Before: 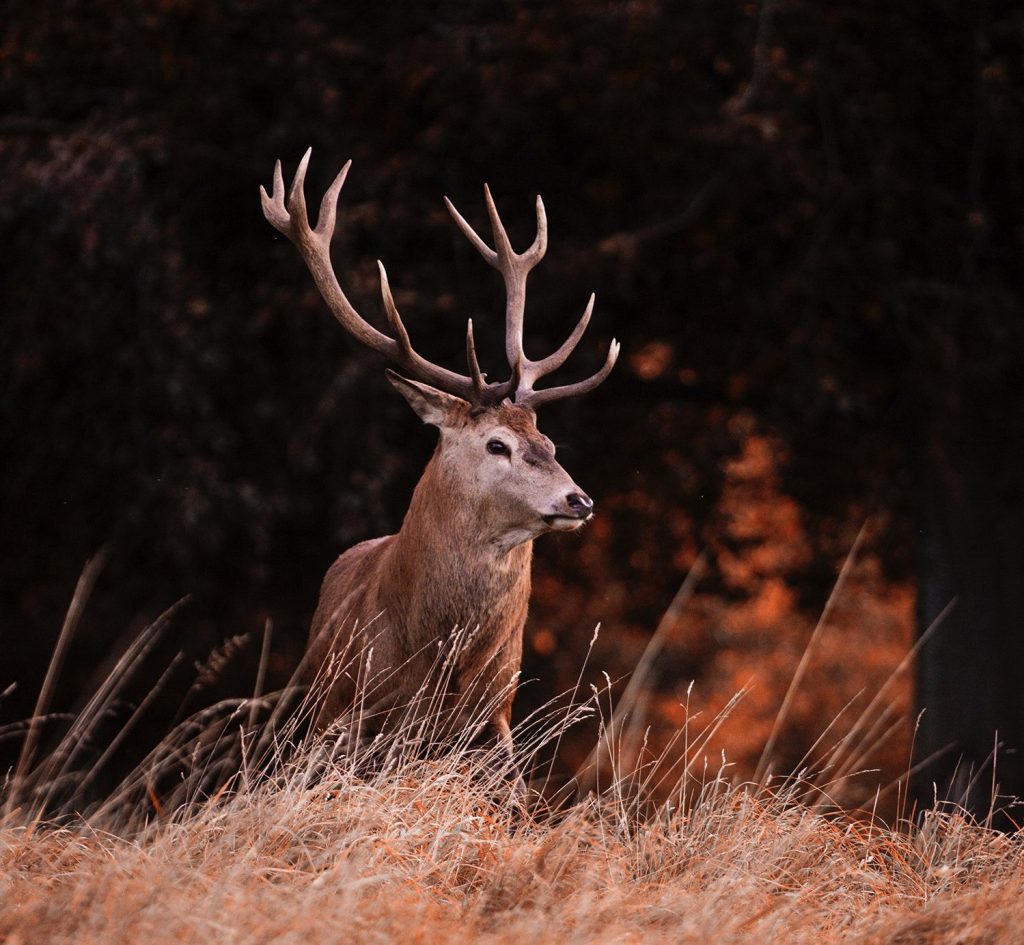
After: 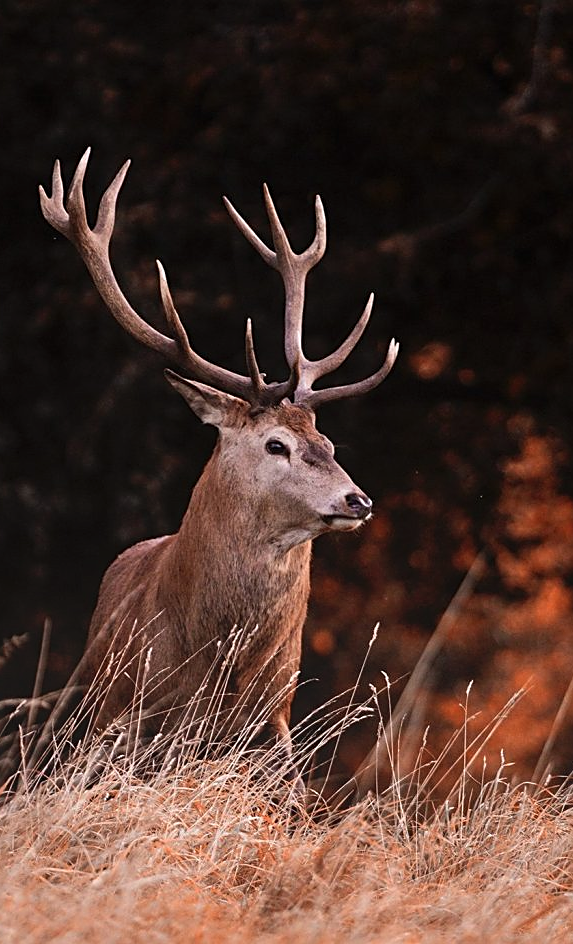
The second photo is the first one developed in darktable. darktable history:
sharpen: on, module defaults
crop: left 21.674%, right 22.086%
color zones: curves: ch0 [(0, 0.5) (0.143, 0.5) (0.286, 0.5) (0.429, 0.5) (0.571, 0.5) (0.714, 0.476) (0.857, 0.5) (1, 0.5)]; ch2 [(0, 0.5) (0.143, 0.5) (0.286, 0.5) (0.429, 0.5) (0.571, 0.5) (0.714, 0.487) (0.857, 0.5) (1, 0.5)]
bloom: size 38%, threshold 95%, strength 30%
